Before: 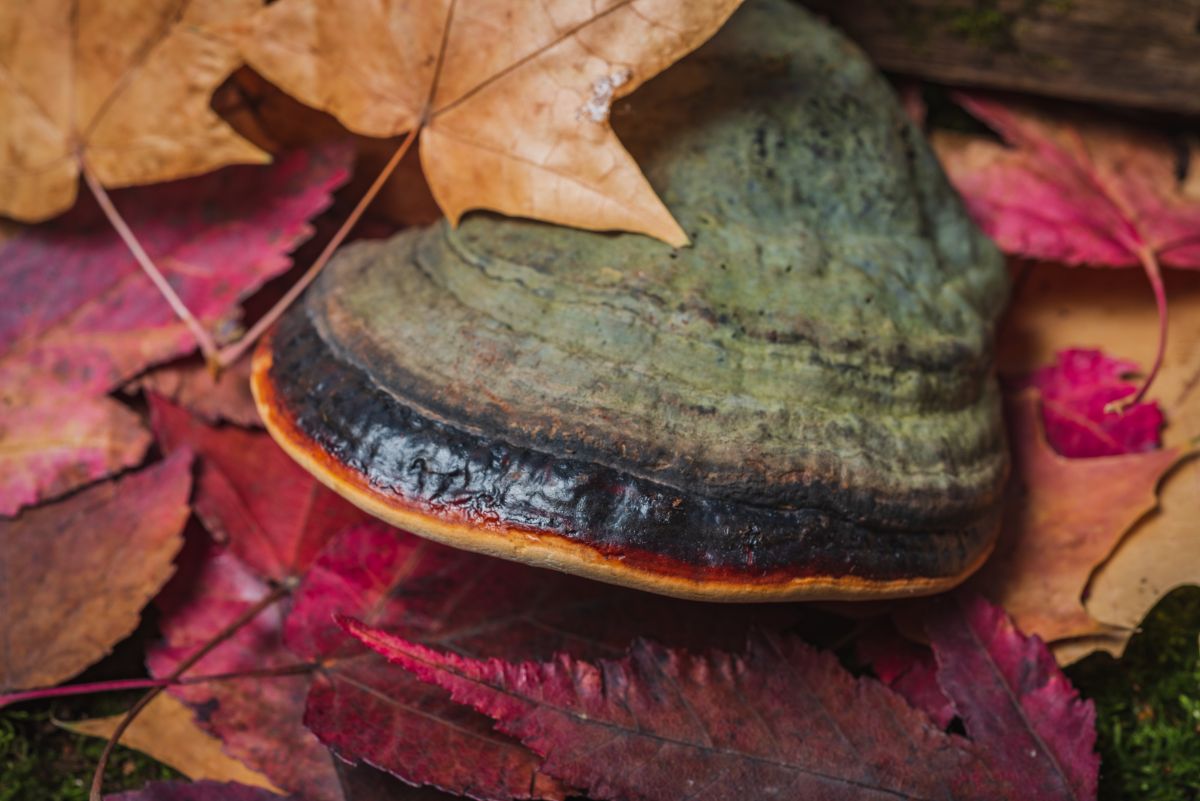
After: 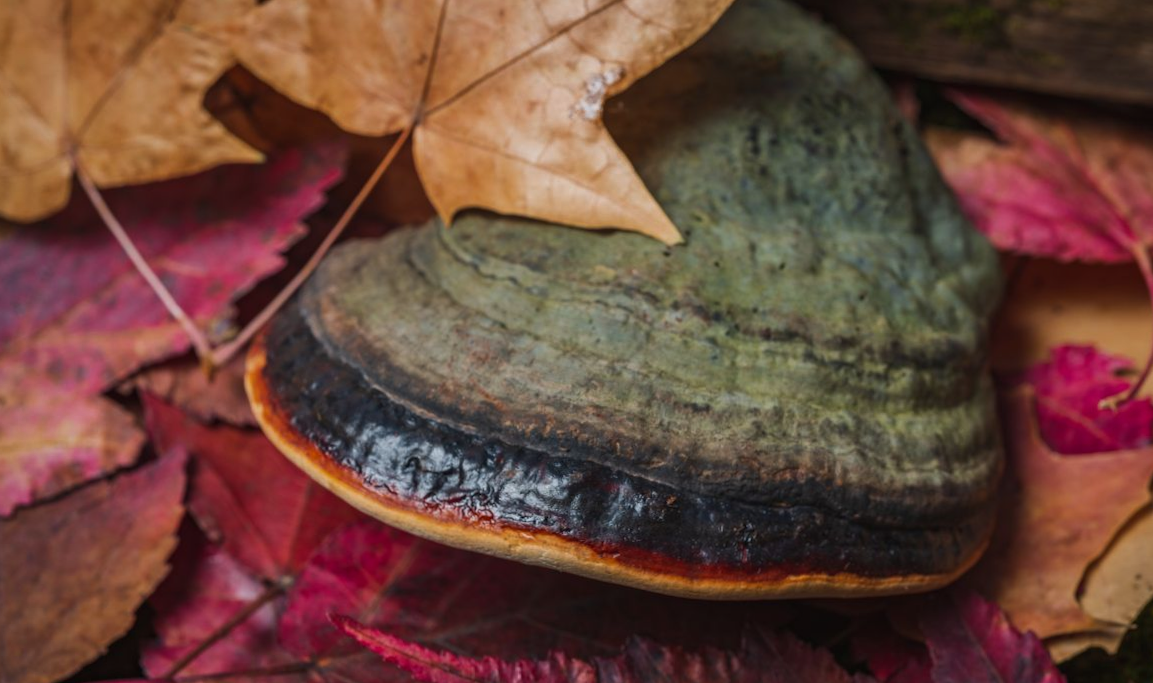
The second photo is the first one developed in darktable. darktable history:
tone curve: curves: ch0 [(0, 0) (0.405, 0.351) (1, 1)]
crop and rotate: angle 0.2°, left 0.275%, right 3.127%, bottom 14.18%
